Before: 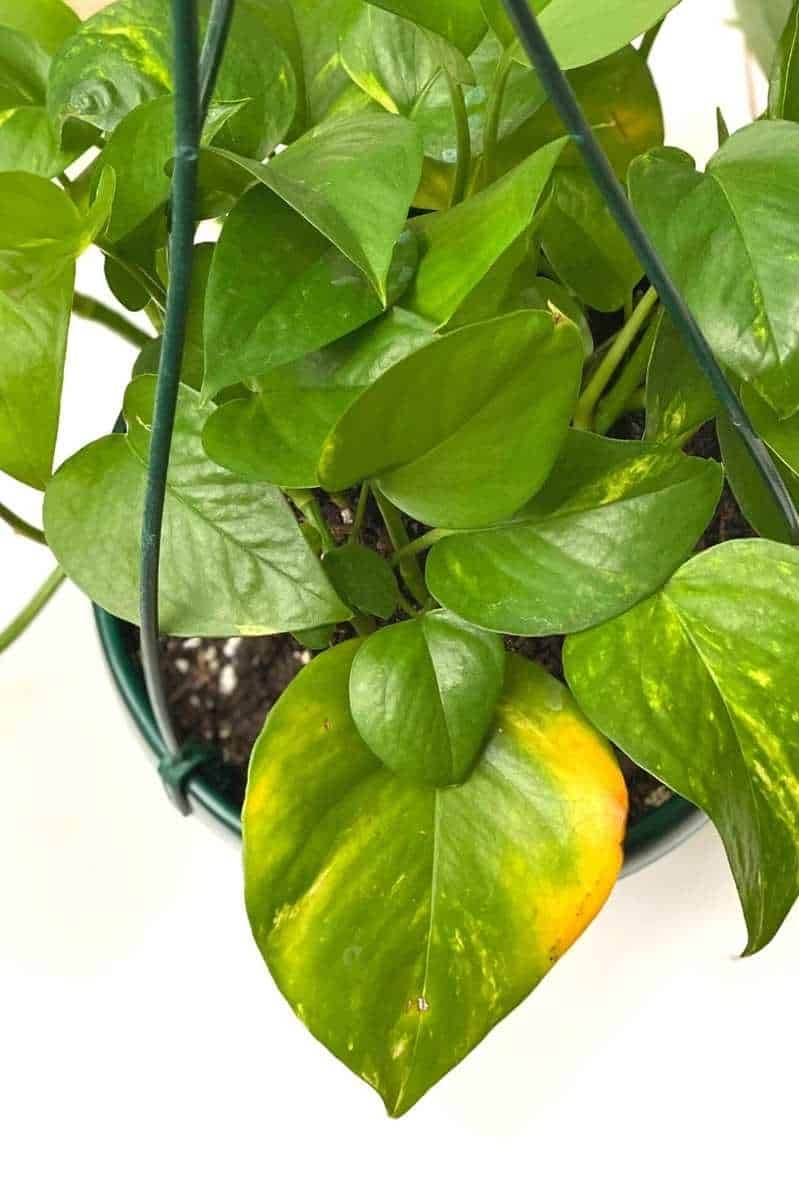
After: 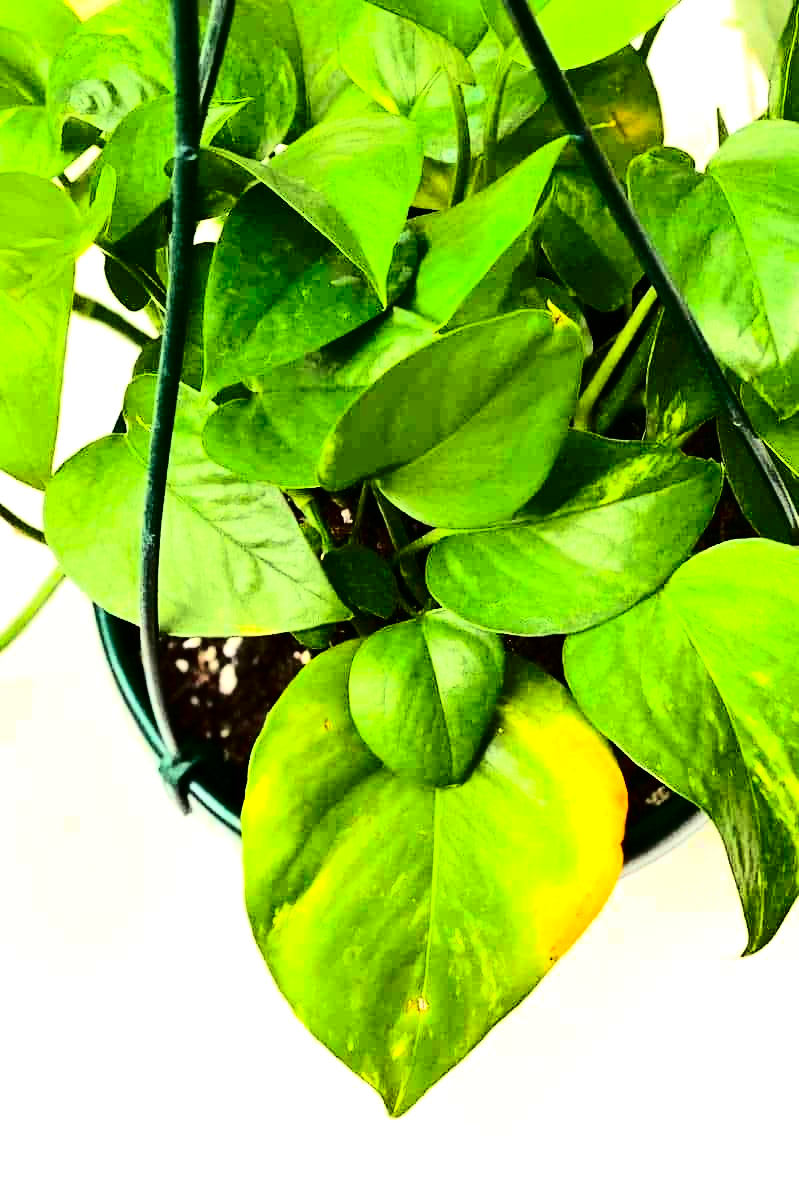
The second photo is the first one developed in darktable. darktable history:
exposure: black level correction -0.071, exposure 0.5 EV, compensate highlight preservation false
contrast brightness saturation: contrast 0.77, brightness -1, saturation 1
